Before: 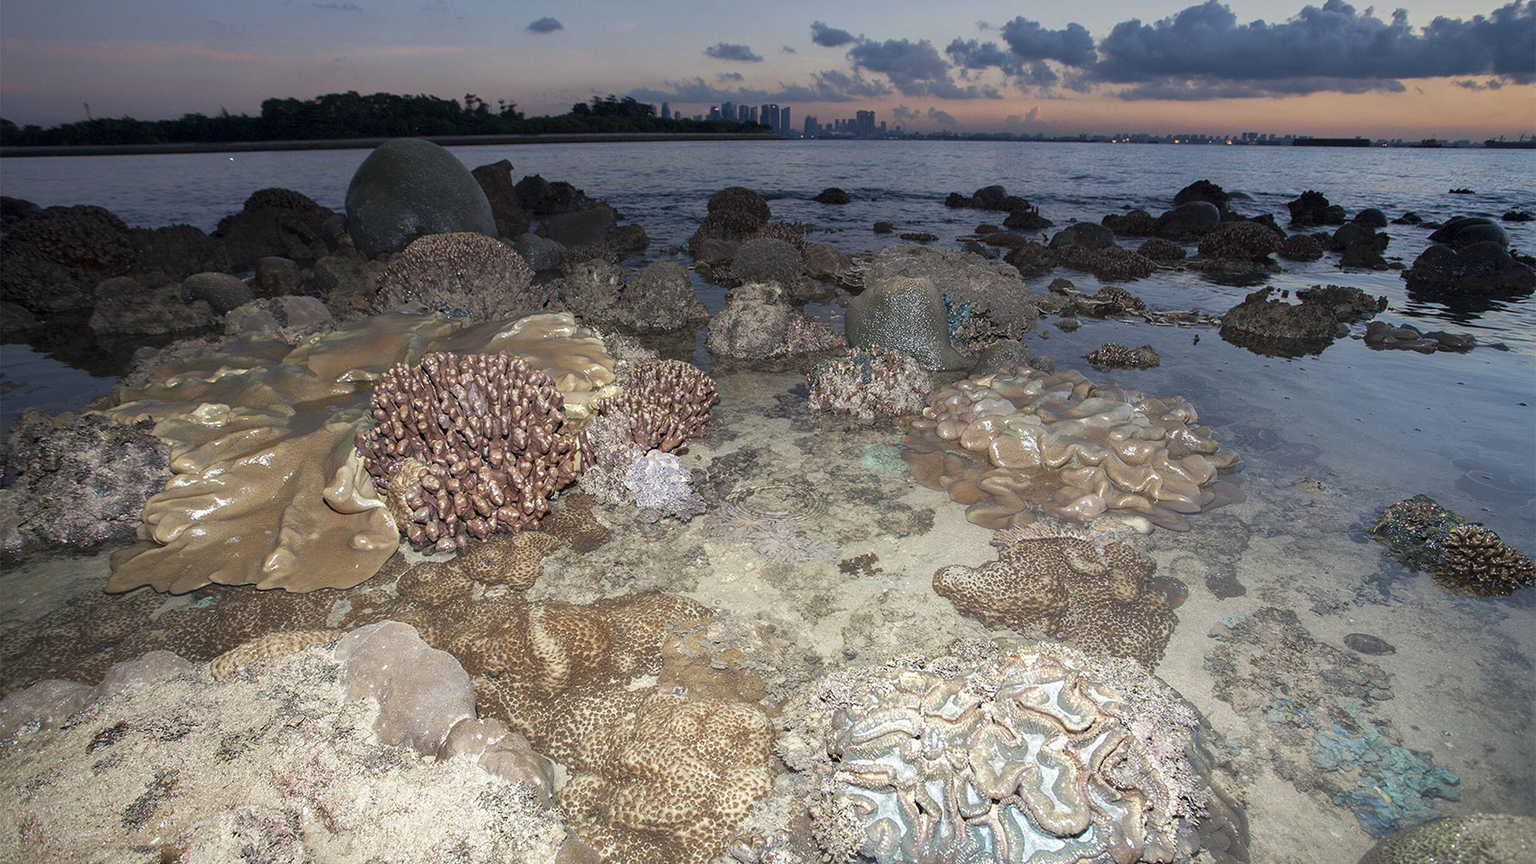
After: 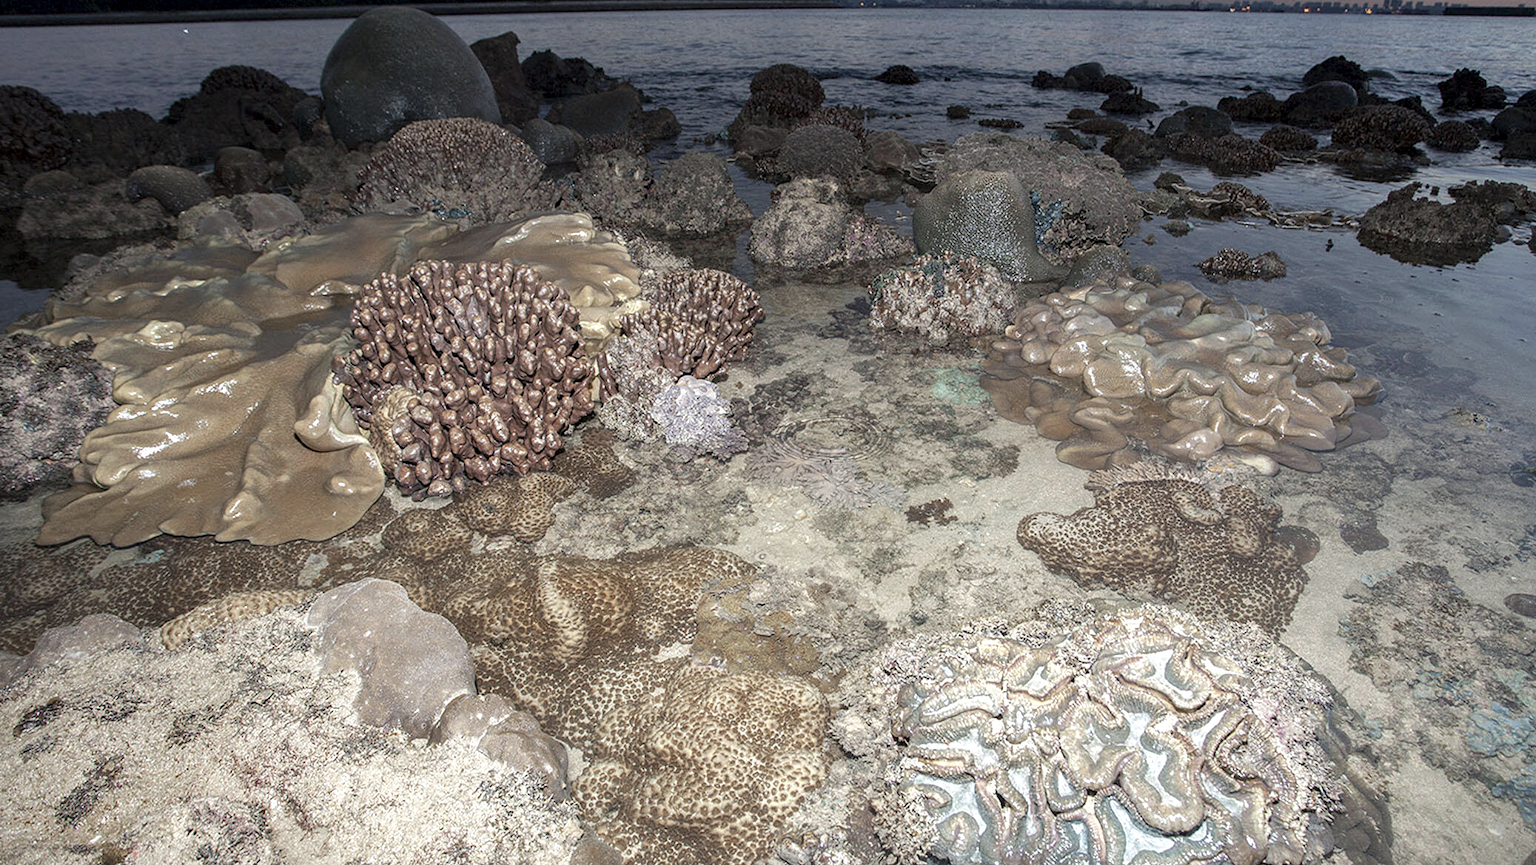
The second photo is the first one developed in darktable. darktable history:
tone equalizer: mask exposure compensation -0.51 EV
crop and rotate: left 4.936%, top 15.53%, right 10.679%
local contrast: on, module defaults
color correction: highlights b* -0.009, saturation 0.8
